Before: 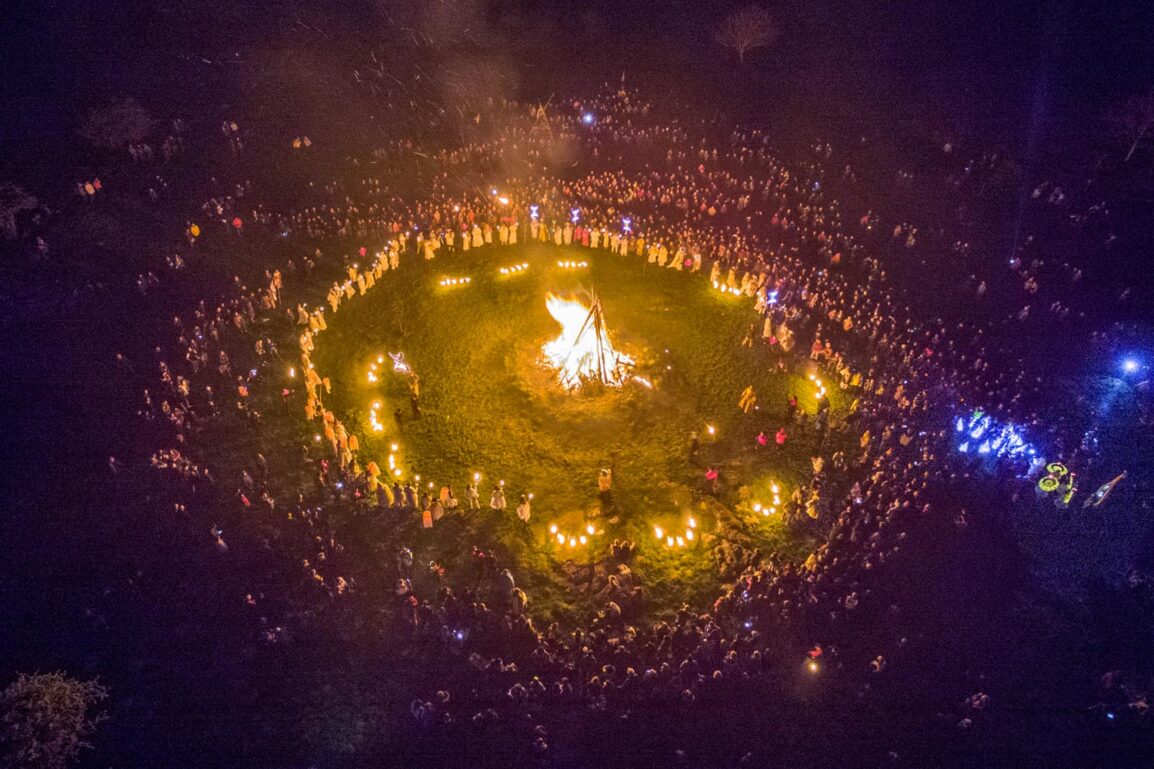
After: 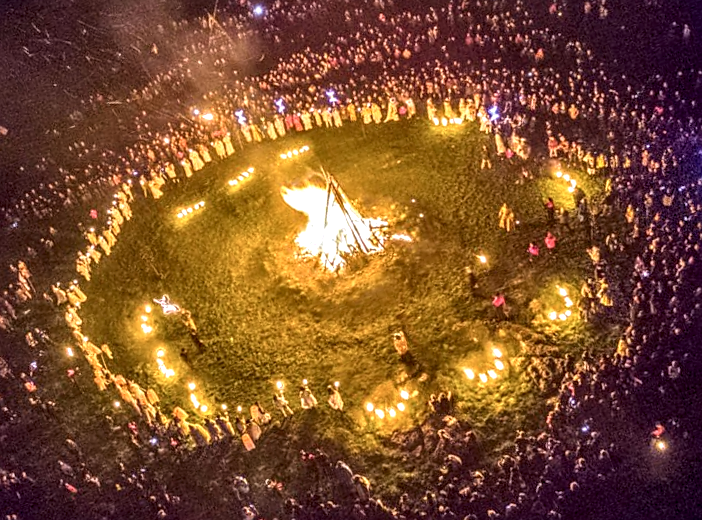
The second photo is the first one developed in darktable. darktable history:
sharpen: on, module defaults
crop and rotate: angle 20.48°, left 6.882%, right 4.067%, bottom 1.103%
local contrast: highlights 2%, shadows 3%, detail 182%
